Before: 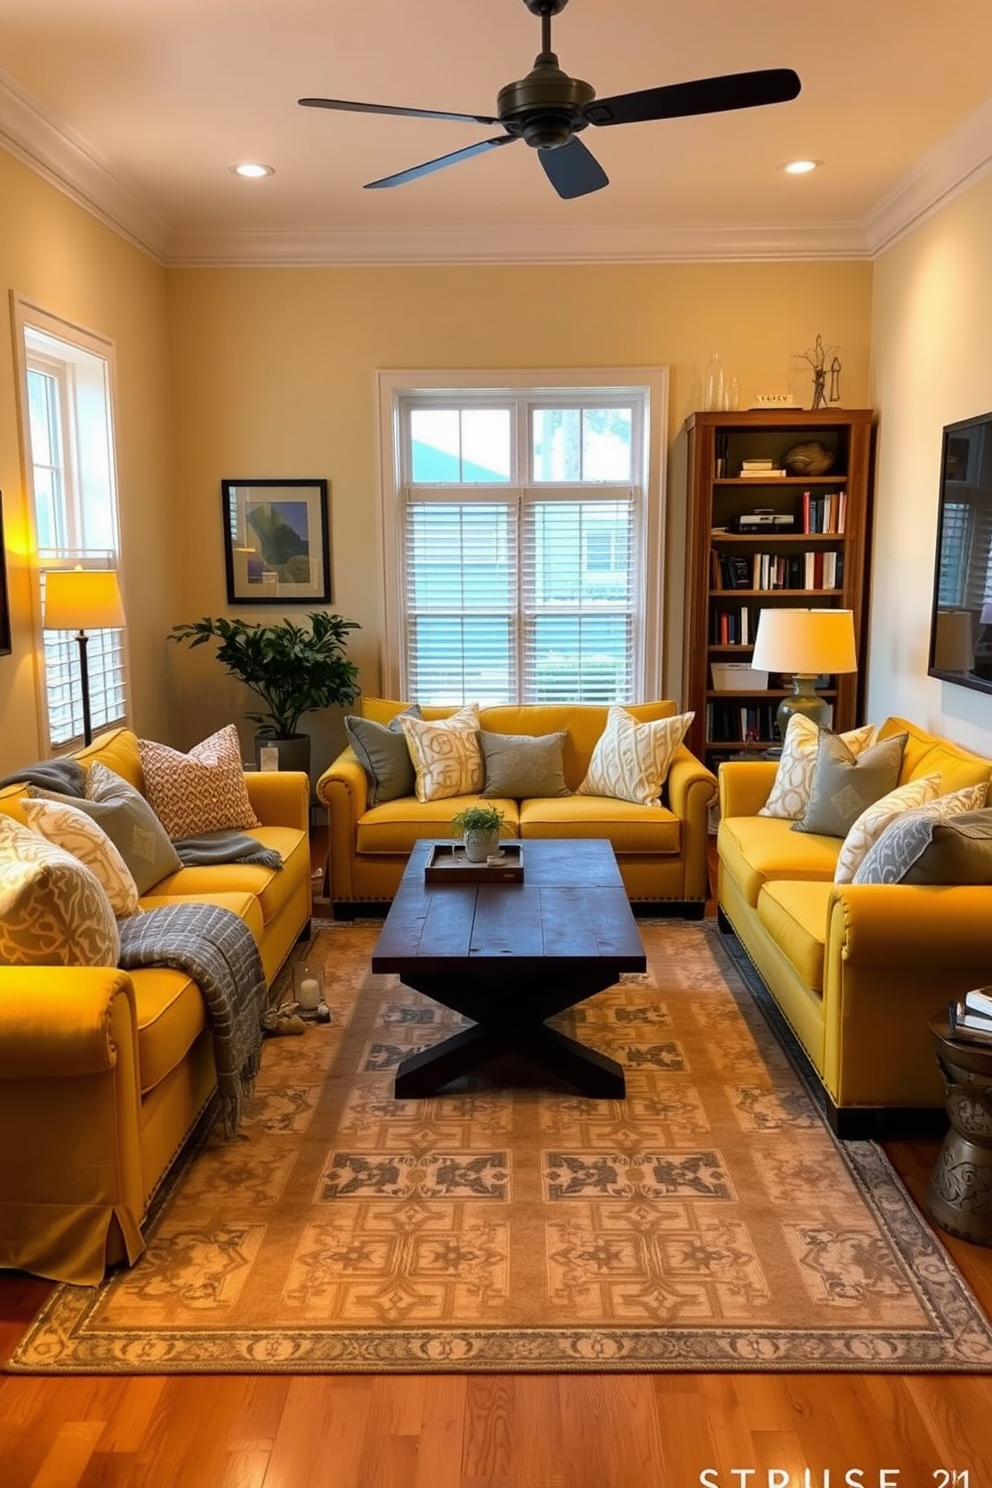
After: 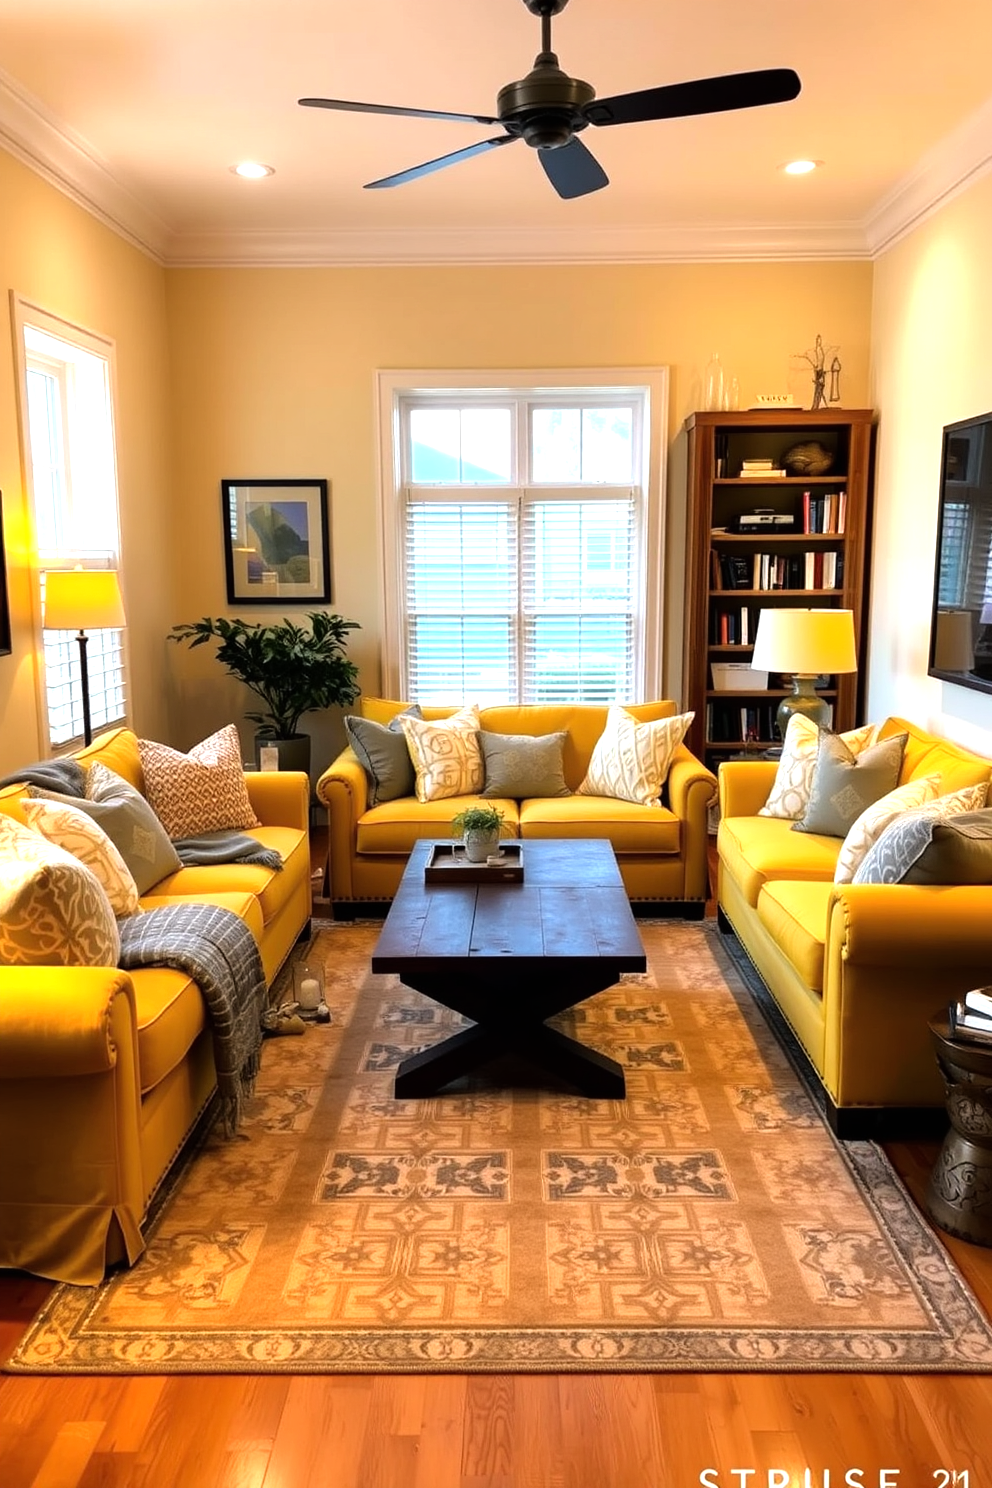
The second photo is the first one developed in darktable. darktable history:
tone equalizer: -8 EV -0.724 EV, -7 EV -0.715 EV, -6 EV -0.619 EV, -5 EV -0.393 EV, -3 EV 0.404 EV, -2 EV 0.6 EV, -1 EV 0.695 EV, +0 EV 0.774 EV
